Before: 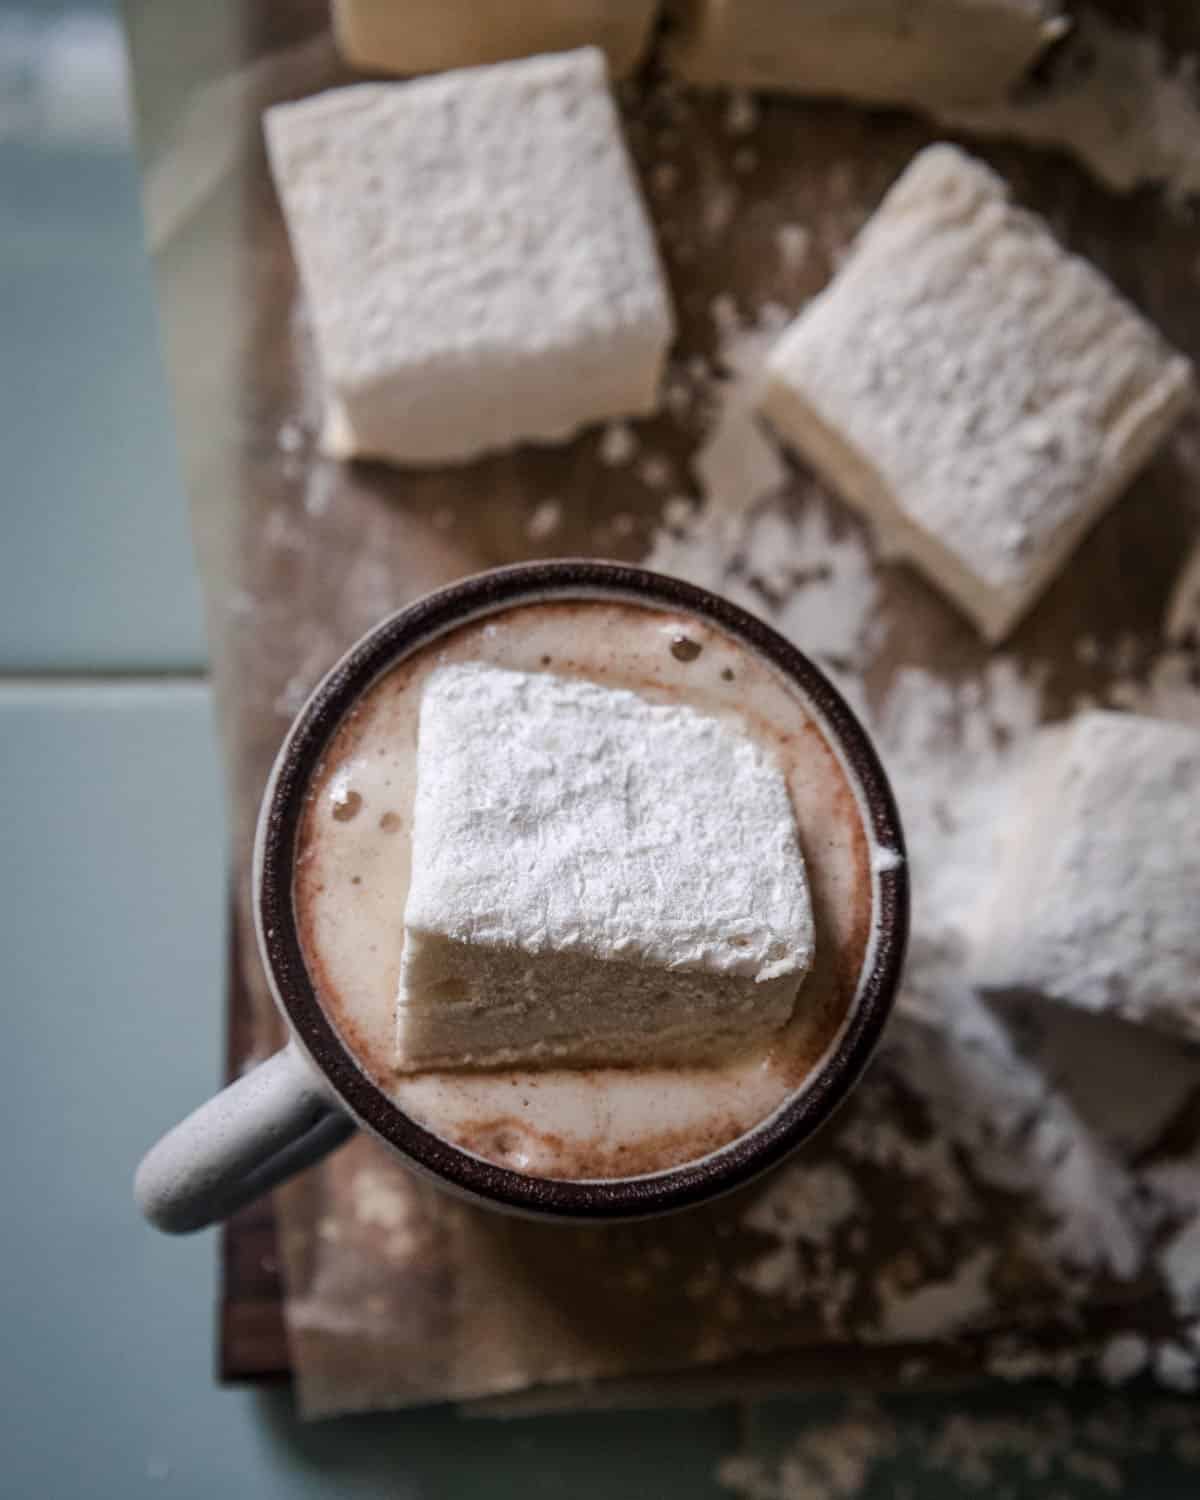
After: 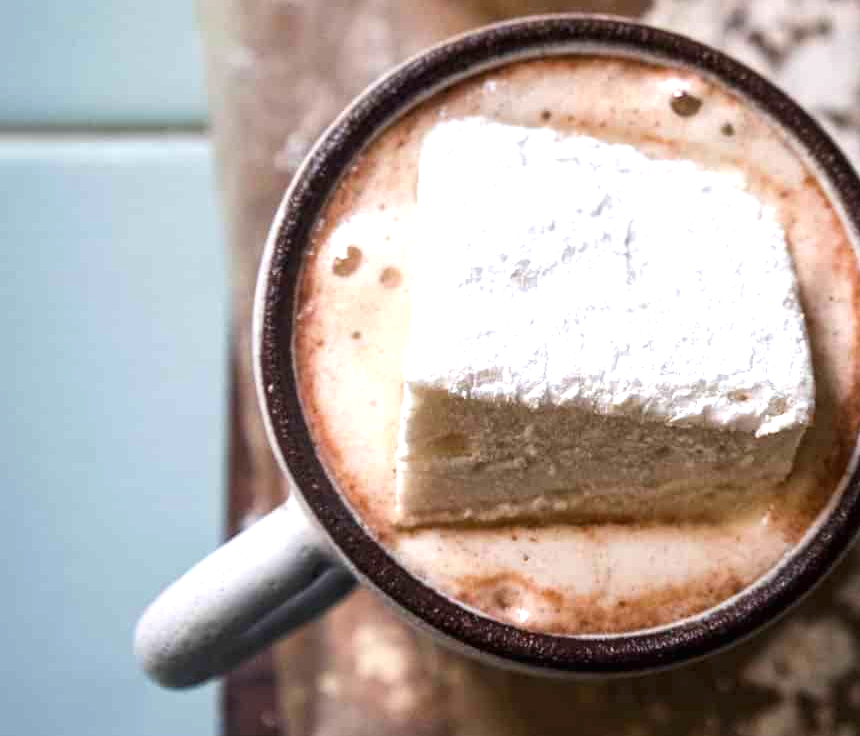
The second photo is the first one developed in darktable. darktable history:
crop: top 36.382%, right 28.328%, bottom 14.52%
color balance rgb: linear chroma grading › global chroma 15.602%, perceptual saturation grading › global saturation 0.902%
exposure: black level correction 0, exposure 1 EV, compensate highlight preservation false
